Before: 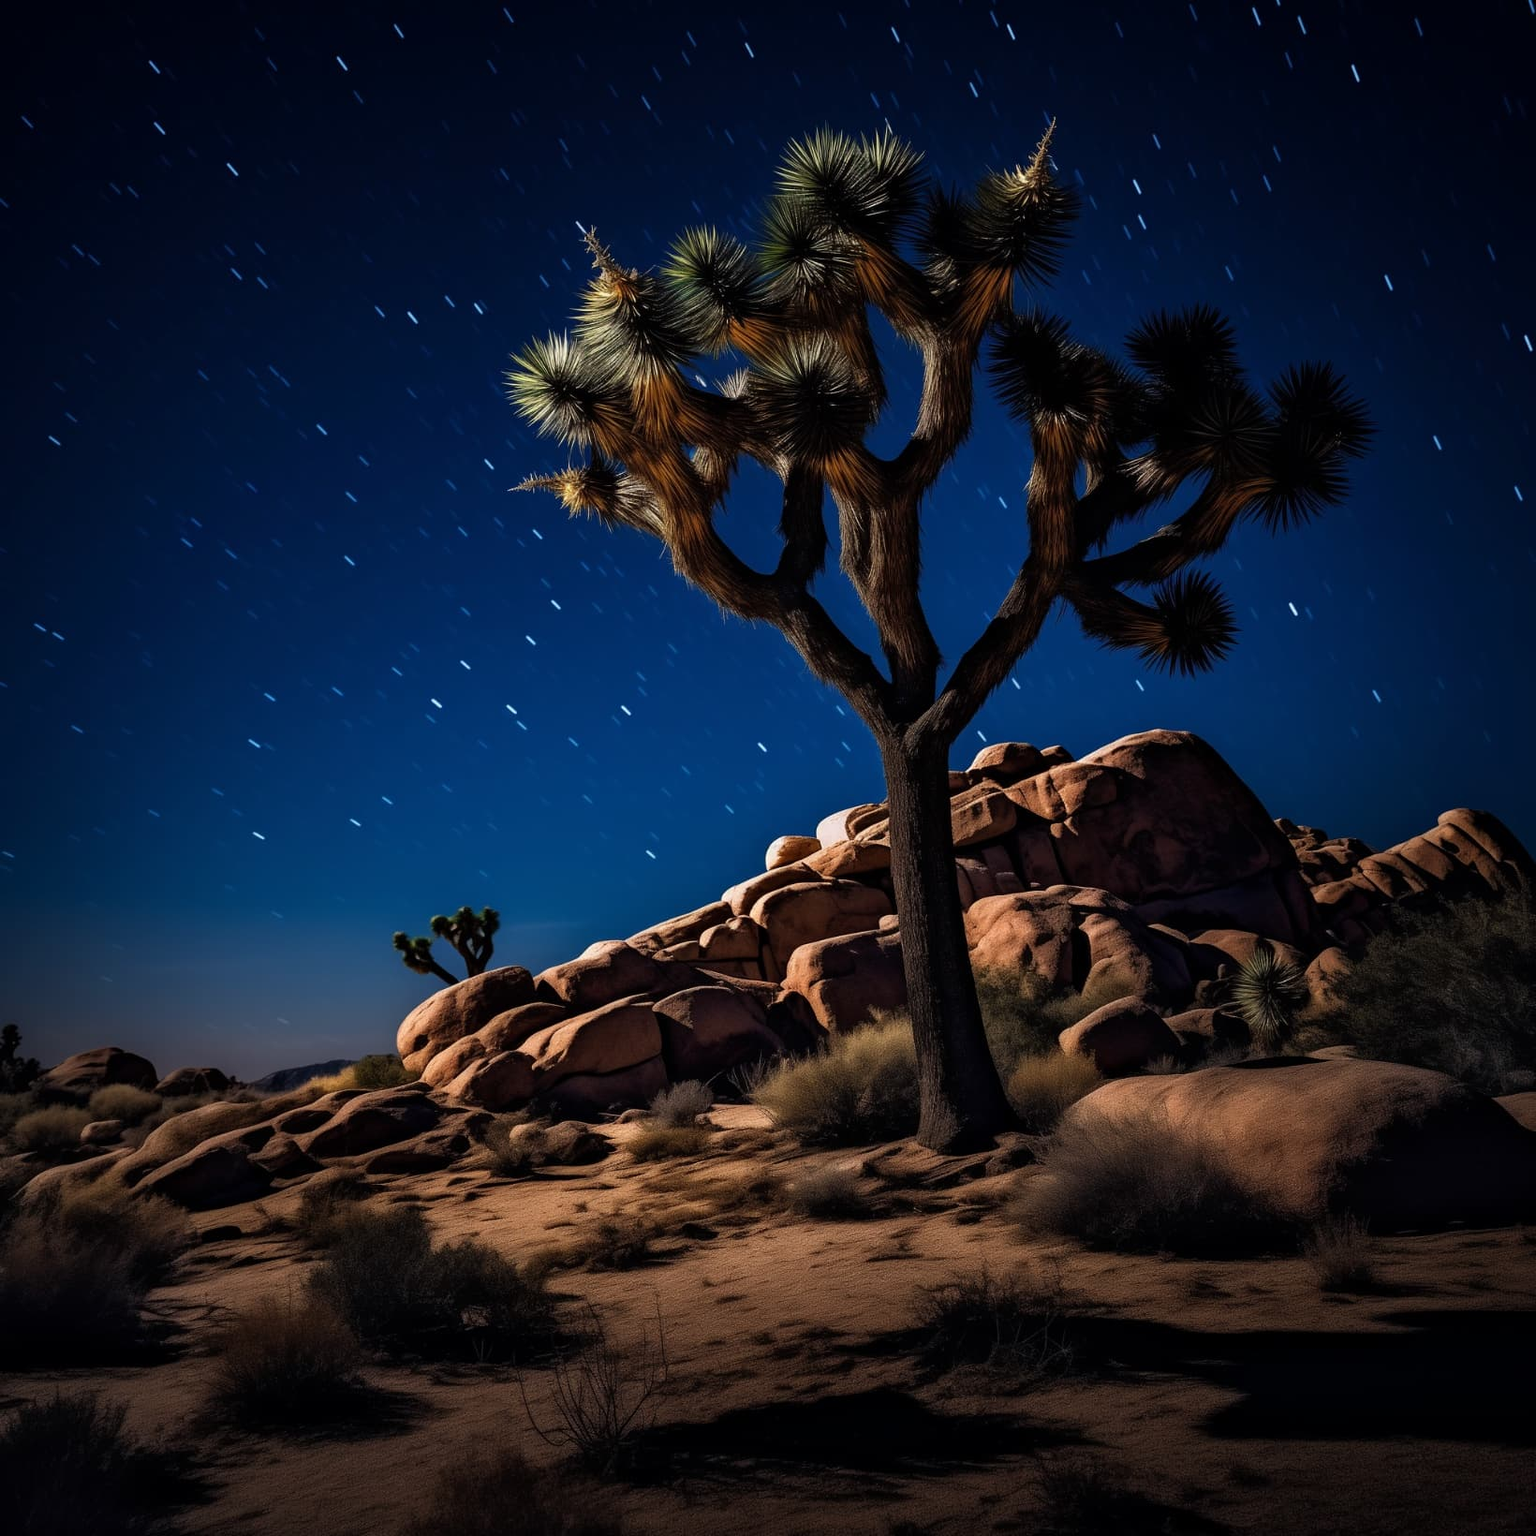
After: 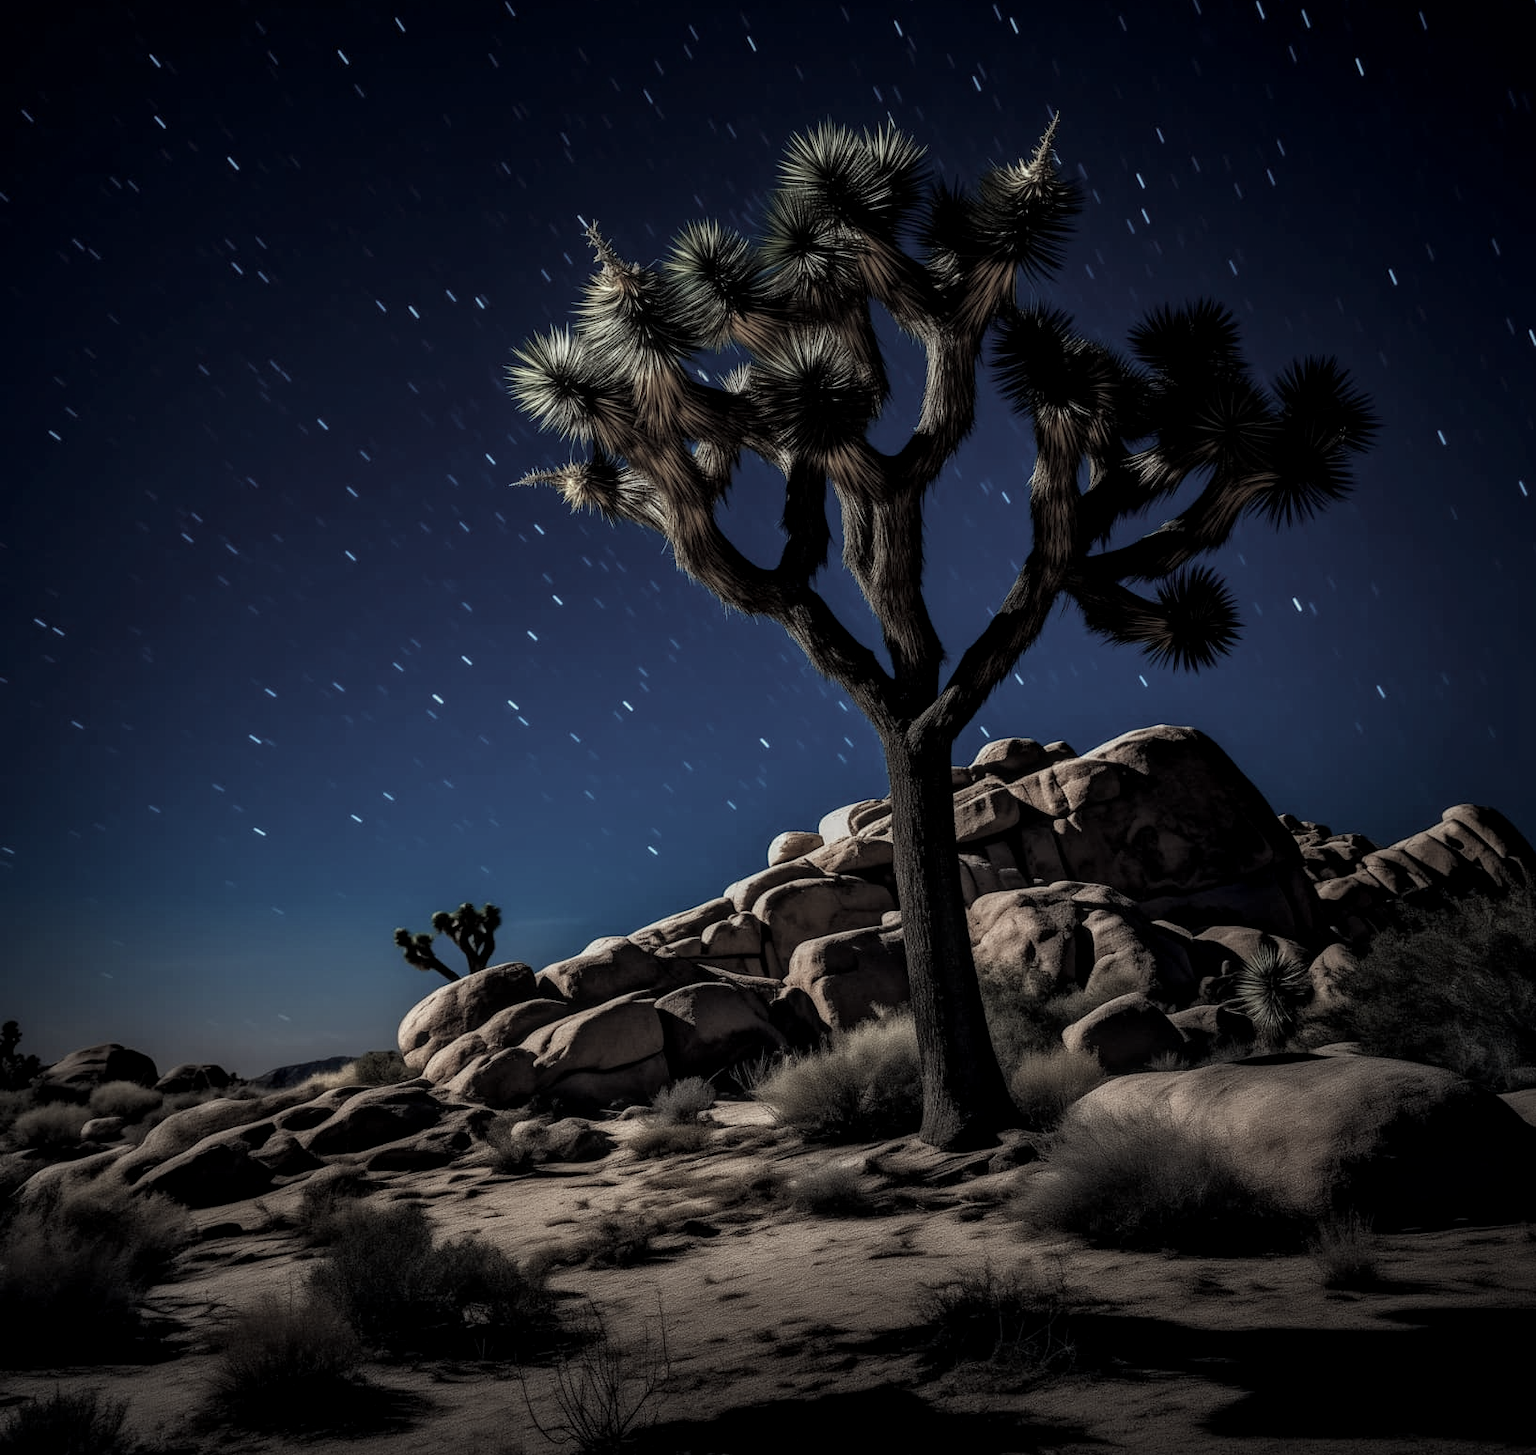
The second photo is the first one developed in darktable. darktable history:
color correction: highlights a* -8, highlights b* 3.1
local contrast: highlights 0%, shadows 0%, detail 133%
crop: top 0.448%, right 0.264%, bottom 5.045%
color zones: curves: ch1 [(0.238, 0.163) (0.476, 0.2) (0.733, 0.322) (0.848, 0.134)]
